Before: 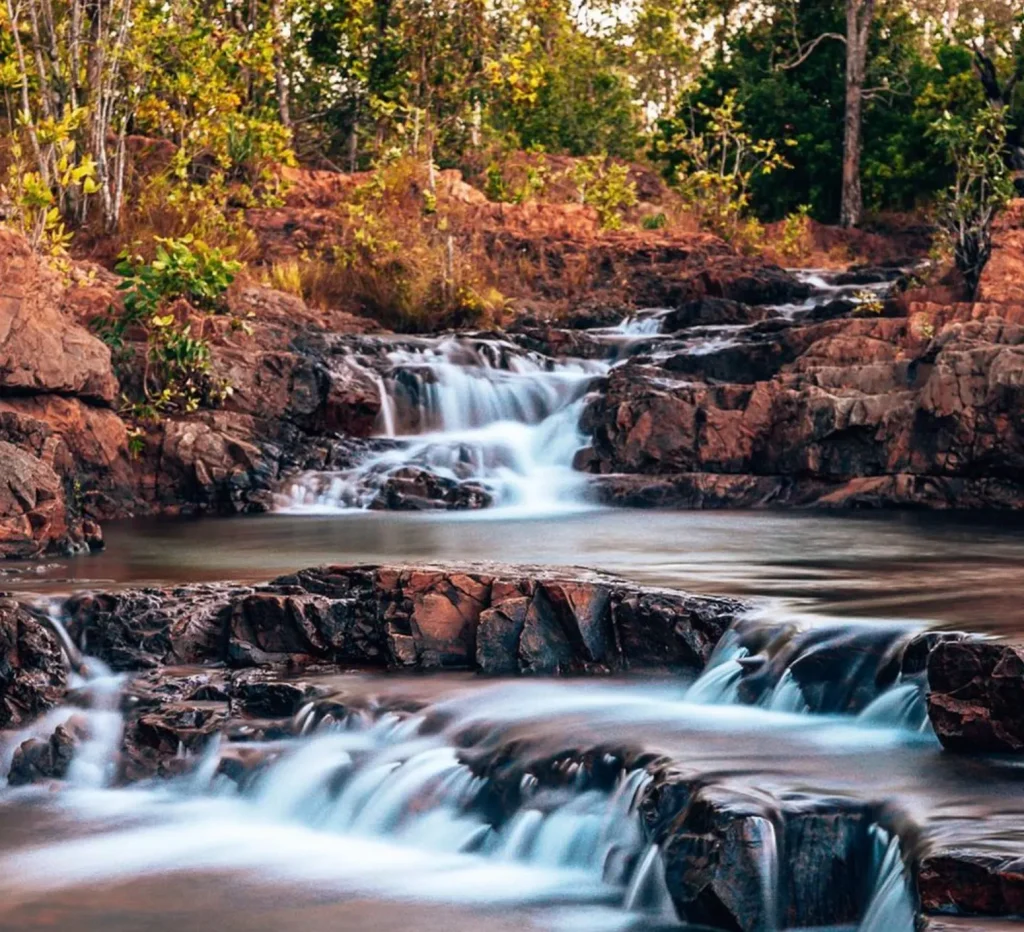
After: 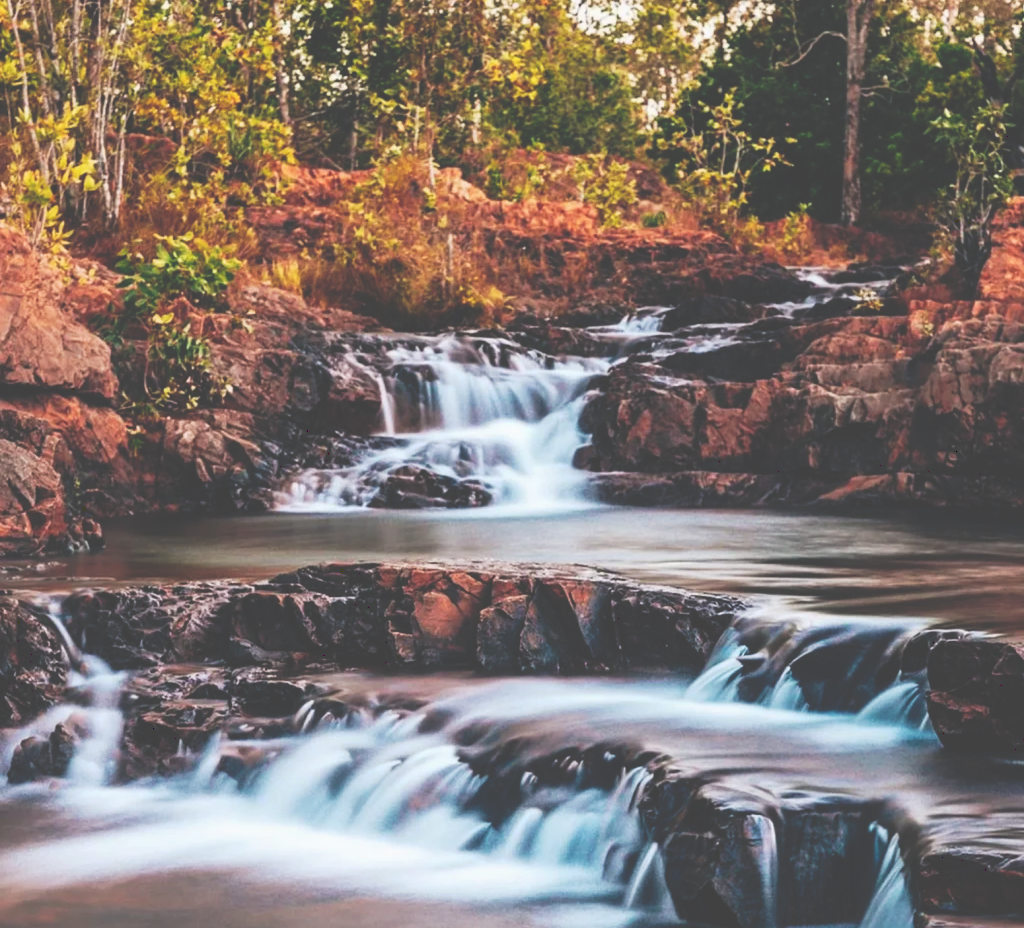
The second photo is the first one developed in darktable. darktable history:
tone curve: curves: ch0 [(0, 0) (0.003, 0.273) (0.011, 0.276) (0.025, 0.276) (0.044, 0.28) (0.069, 0.283) (0.1, 0.288) (0.136, 0.293) (0.177, 0.302) (0.224, 0.321) (0.277, 0.349) (0.335, 0.393) (0.399, 0.448) (0.468, 0.51) (0.543, 0.589) (0.623, 0.677) (0.709, 0.761) (0.801, 0.839) (0.898, 0.909) (1, 1)], preserve colors none
exposure: exposure -0.04 EV, compensate exposure bias true, compensate highlight preservation false
crop: top 0.215%, bottom 0.113%
